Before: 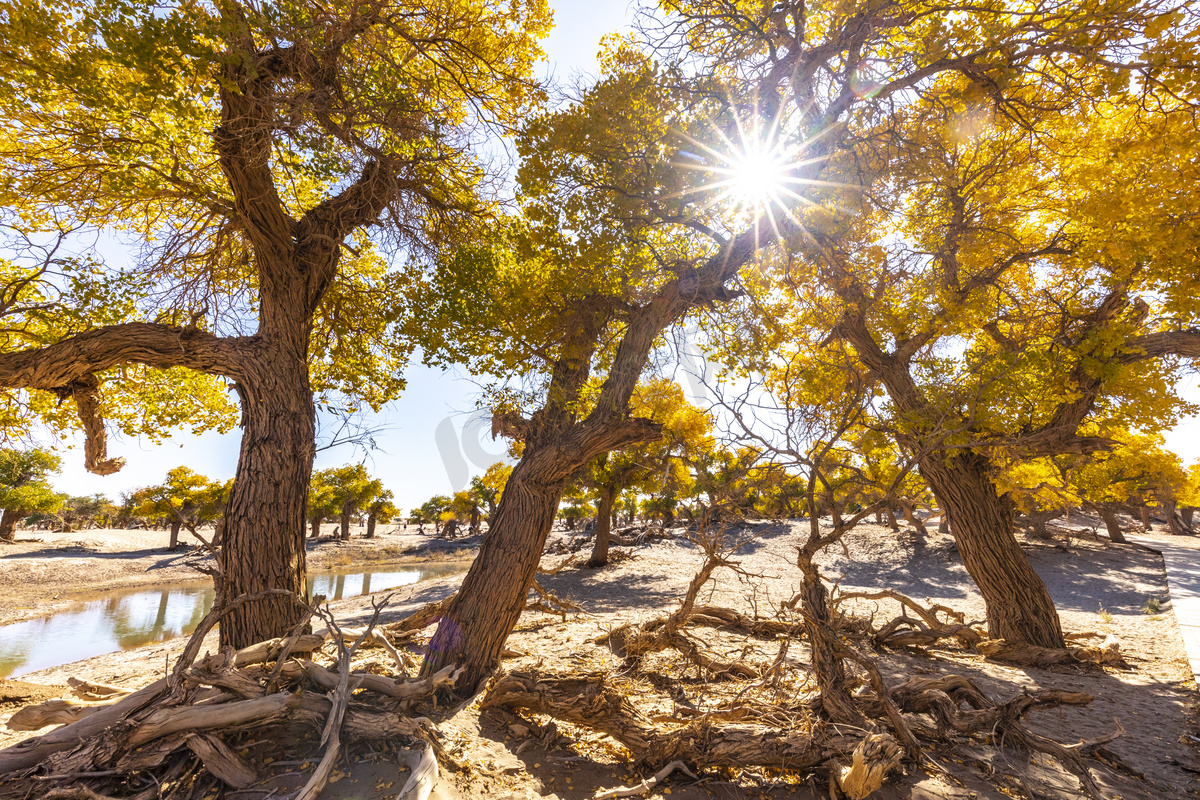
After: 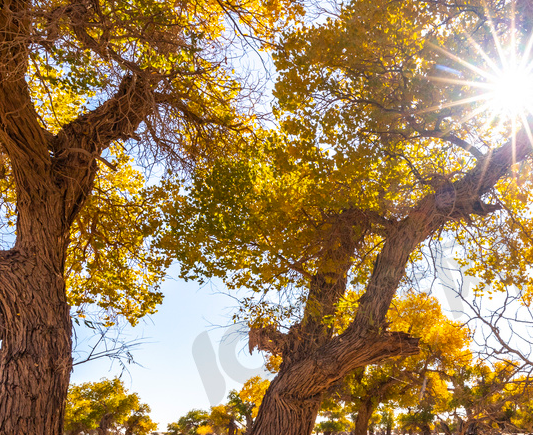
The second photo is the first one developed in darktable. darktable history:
crop: left 20.254%, top 10.856%, right 35.255%, bottom 34.756%
tone equalizer: on, module defaults
